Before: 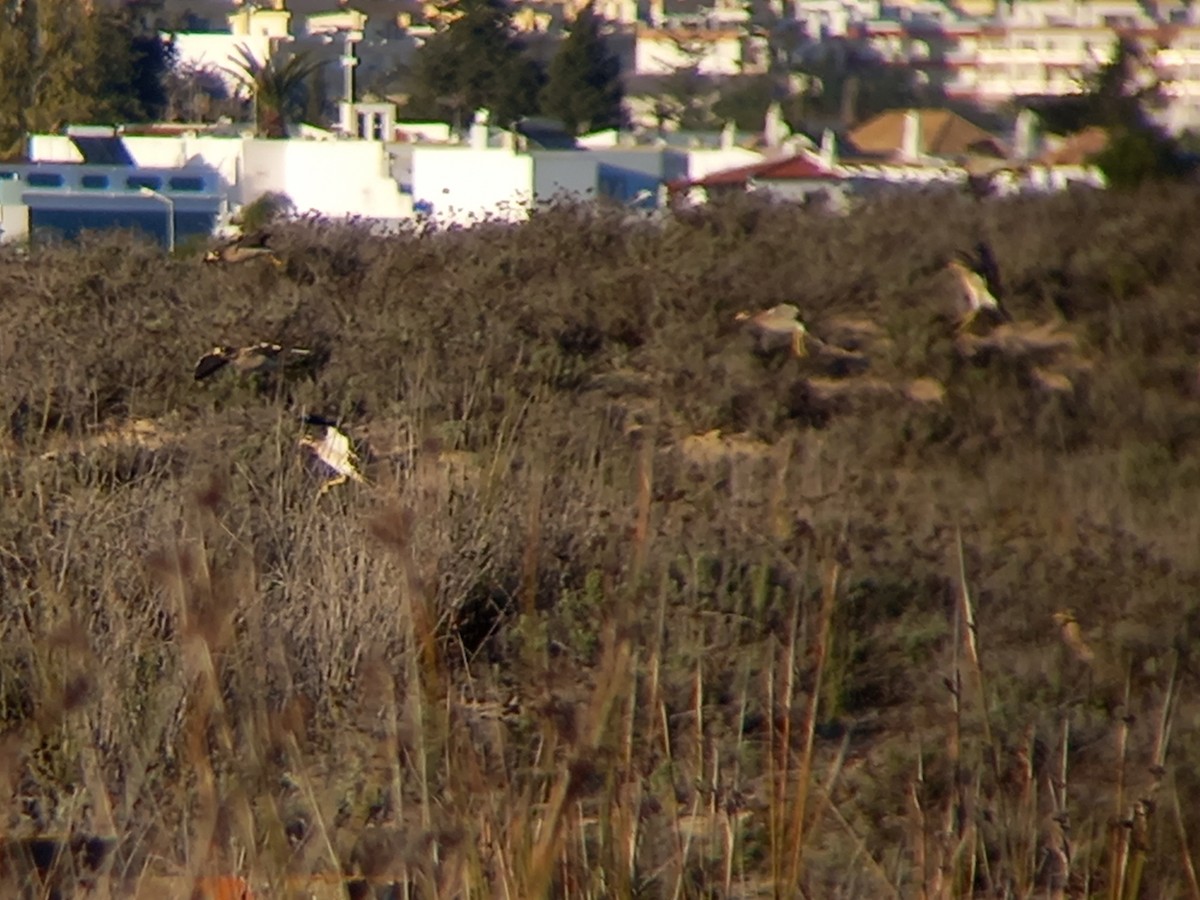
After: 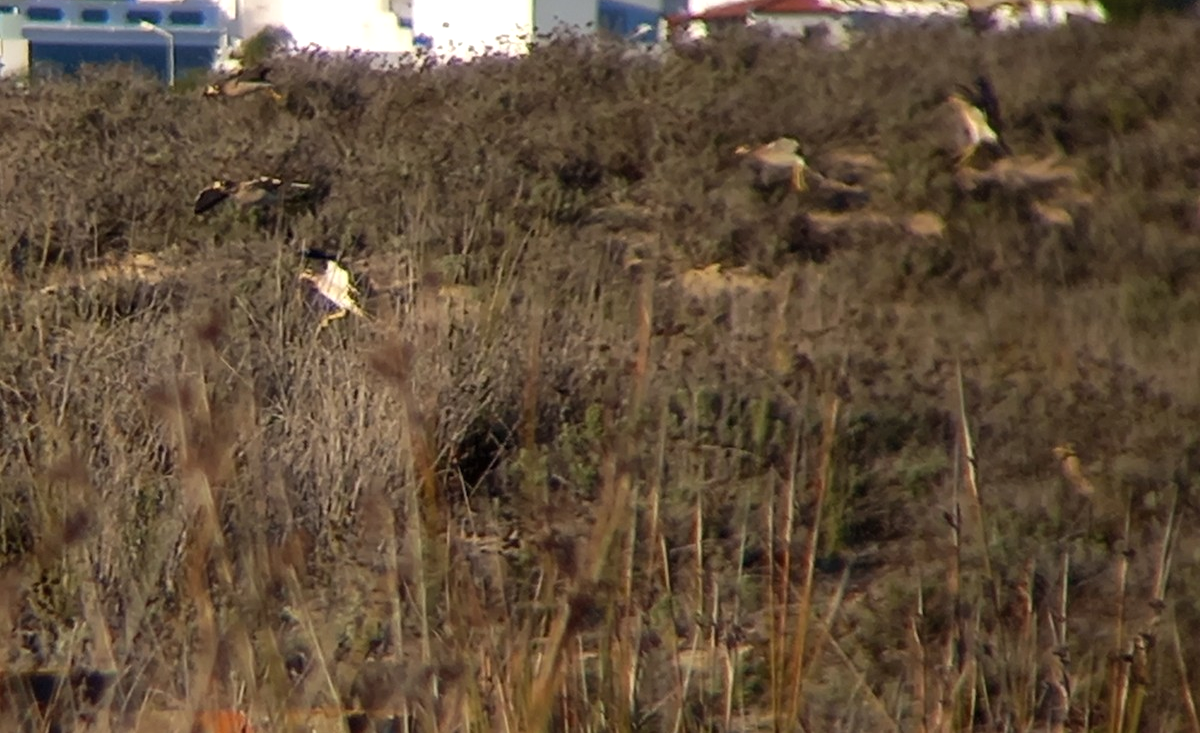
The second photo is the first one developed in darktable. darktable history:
crop and rotate: top 18.507%
shadows and highlights: radius 44.78, white point adjustment 6.64, compress 79.65%, highlights color adjustment 78.42%, soften with gaussian
